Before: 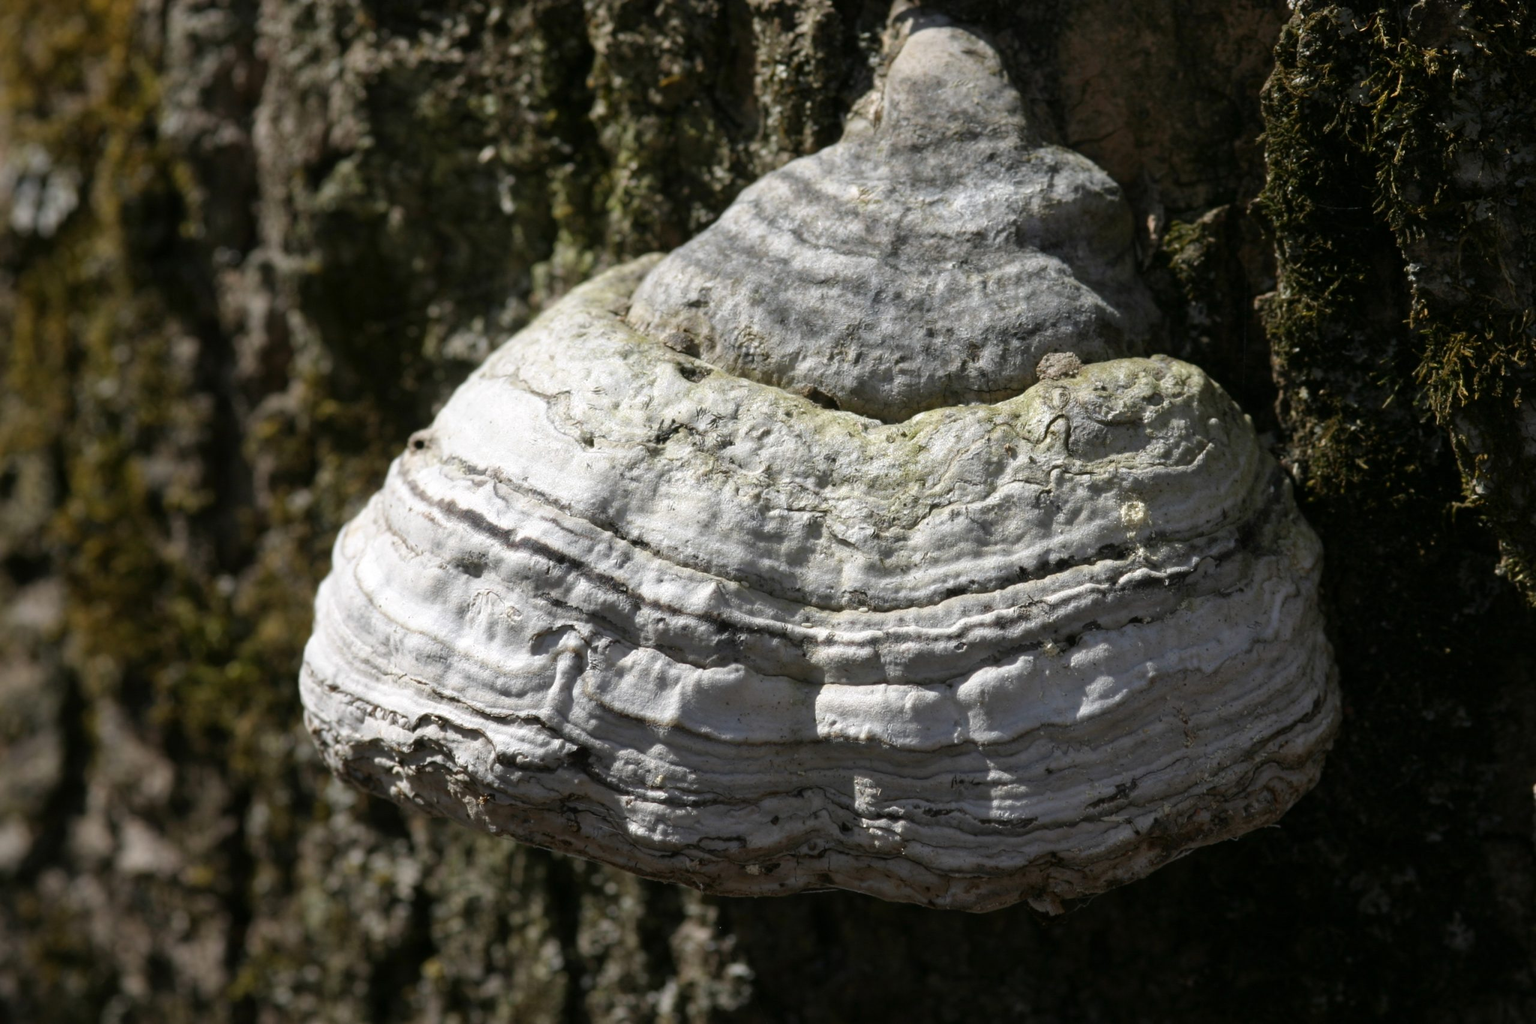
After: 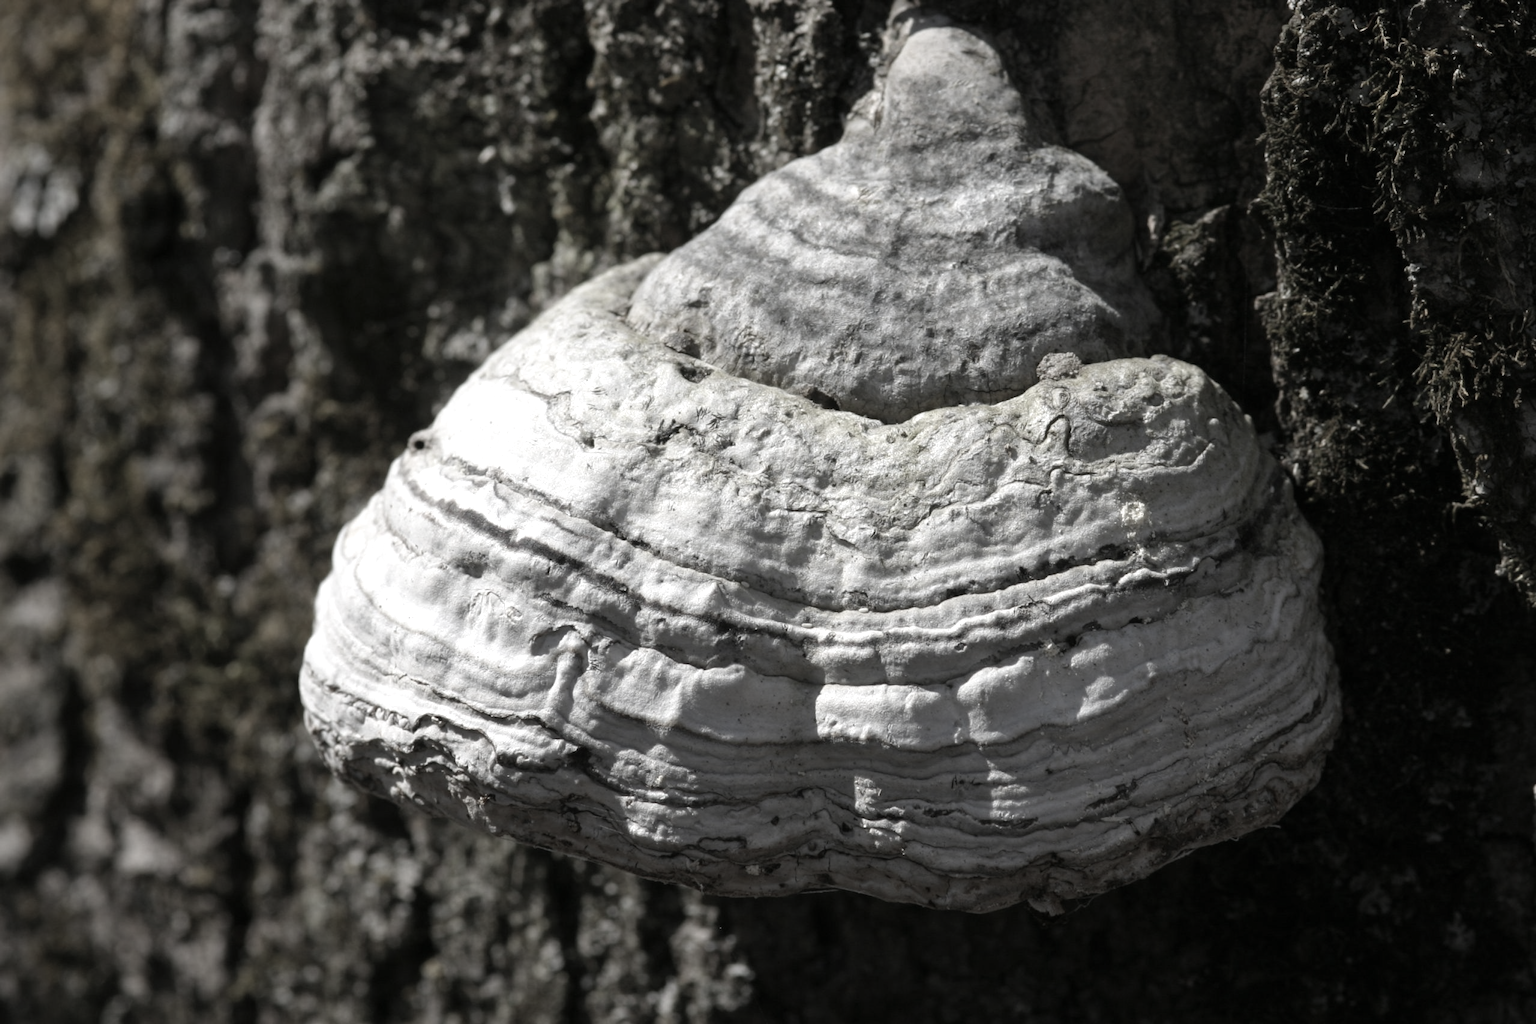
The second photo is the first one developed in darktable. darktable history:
exposure: exposure 0.202 EV, compensate exposure bias true, compensate highlight preservation false
color correction: highlights b* 0.055, saturation 0.285
